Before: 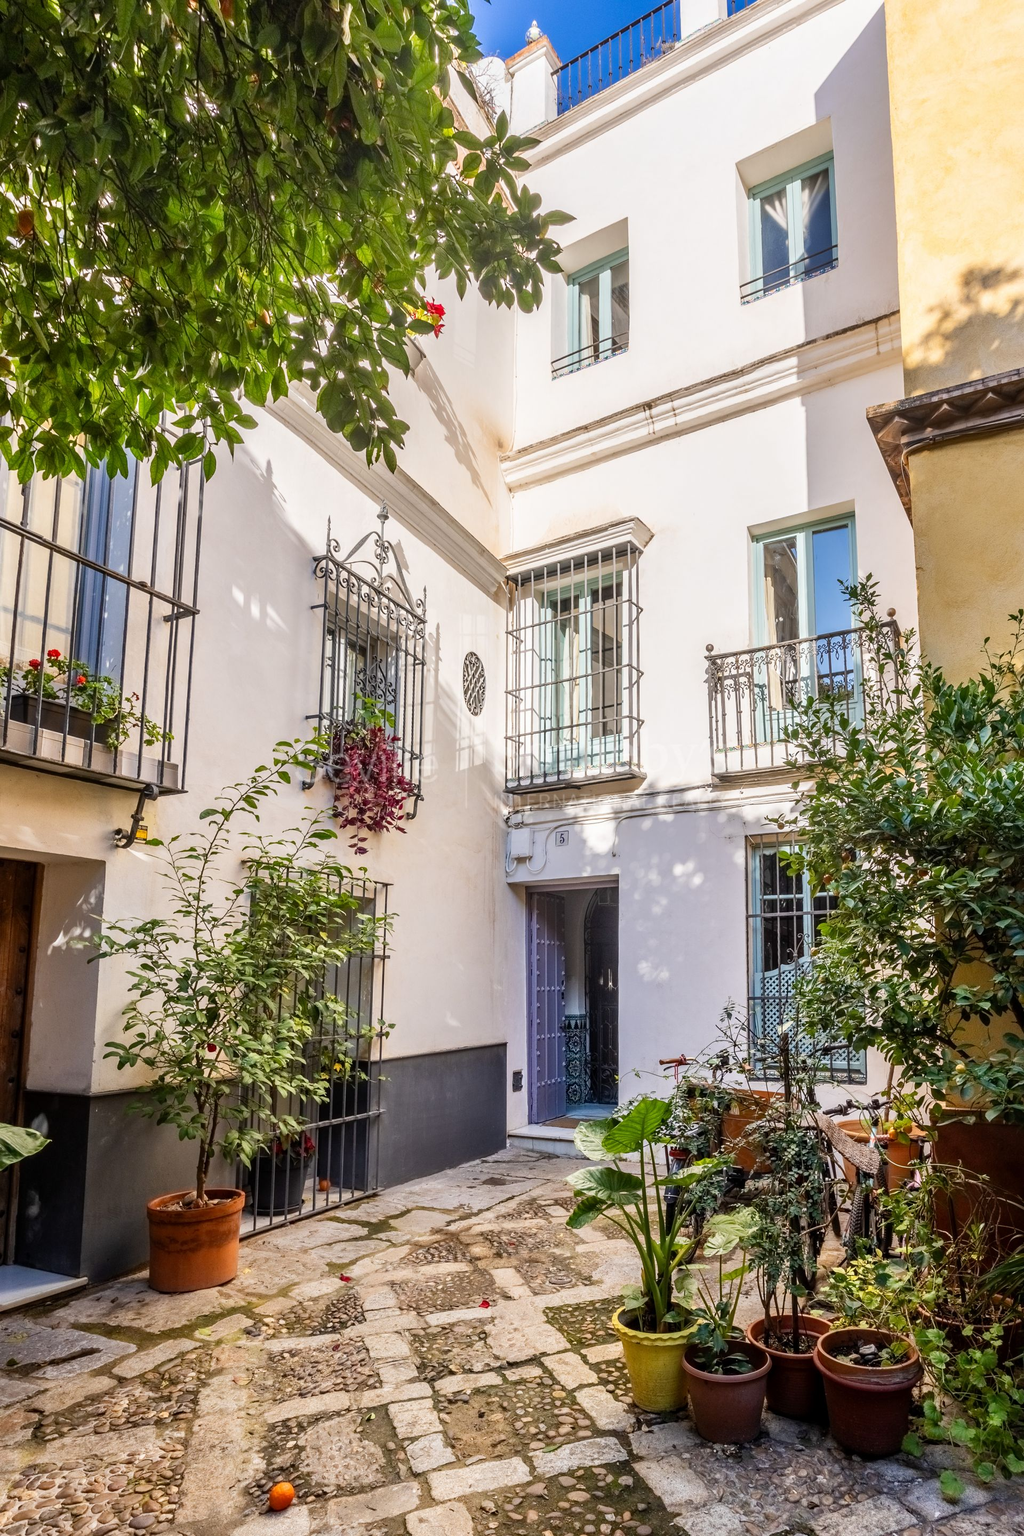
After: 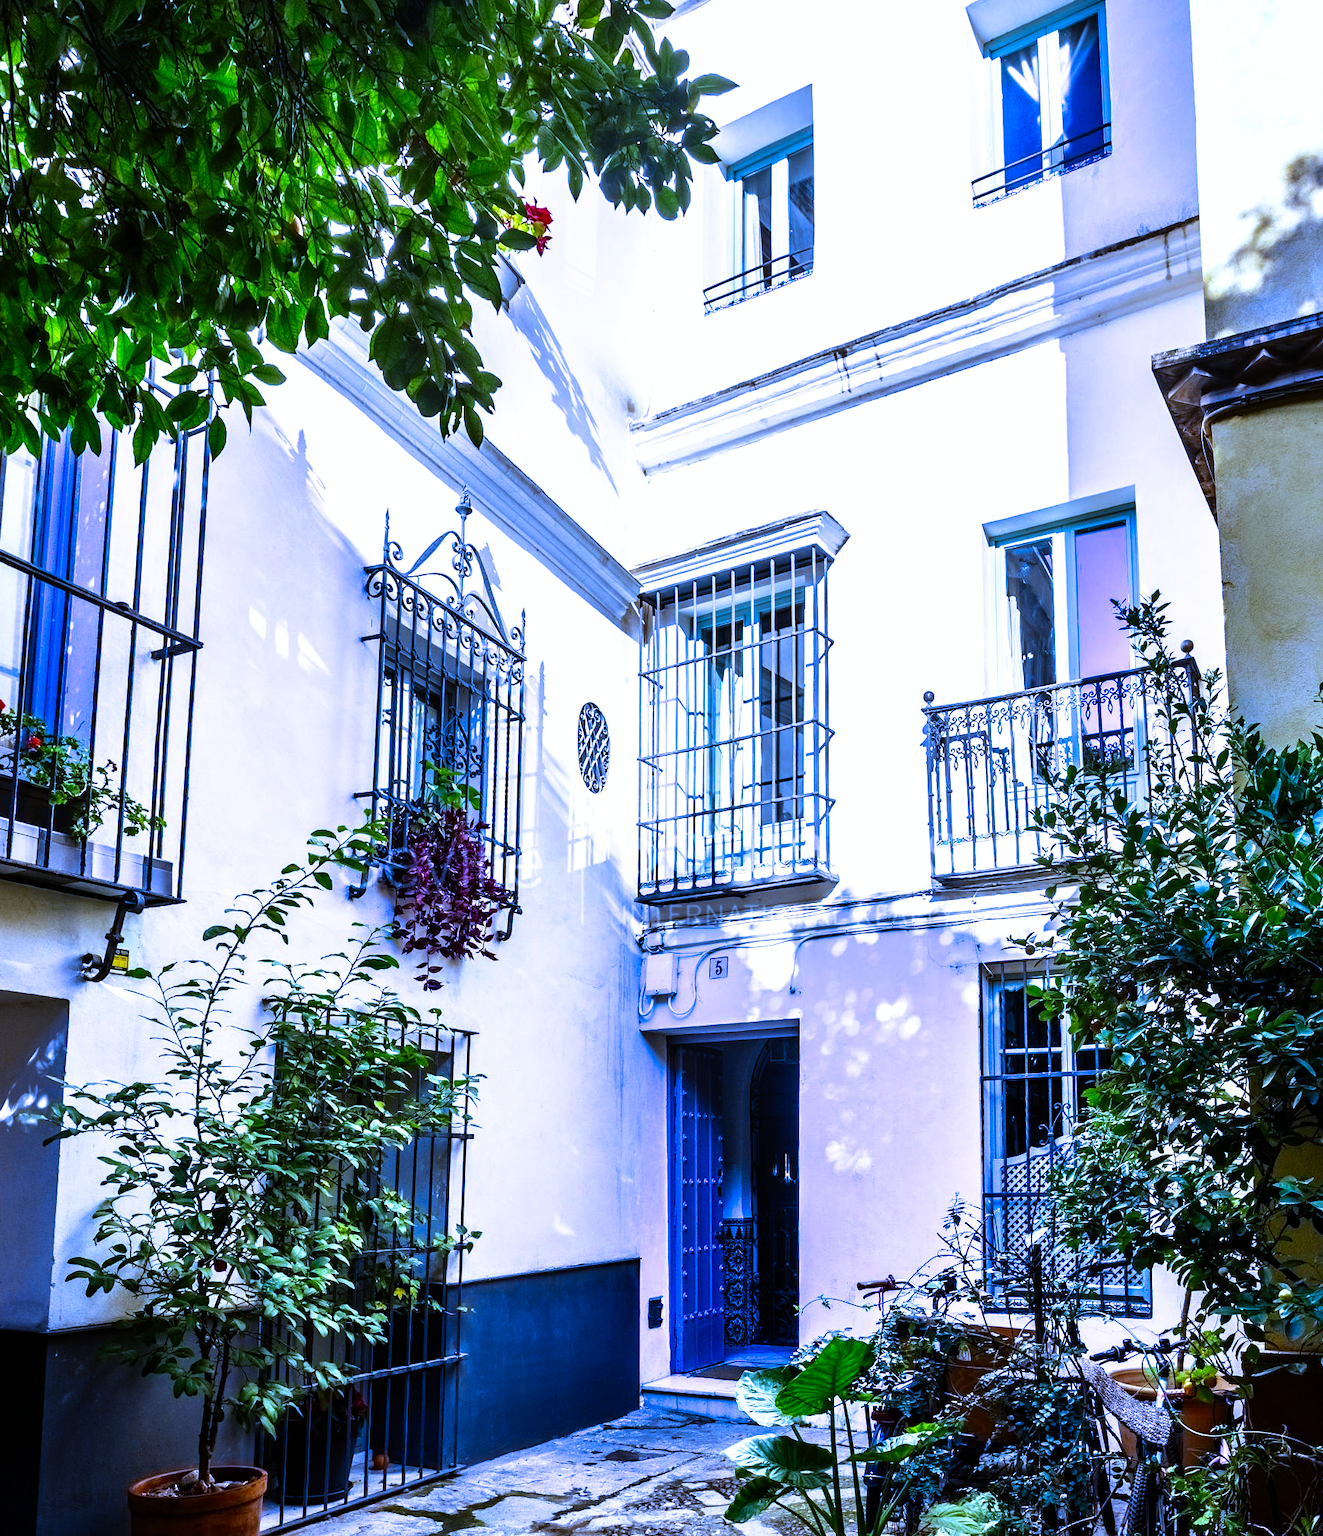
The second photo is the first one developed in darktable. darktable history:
white balance: red 0.766, blue 1.537
crop: left 5.596%, top 10.314%, right 3.534%, bottom 19.395%
tone curve: curves: ch0 [(0, 0) (0.003, 0.001) (0.011, 0.002) (0.025, 0.002) (0.044, 0.006) (0.069, 0.01) (0.1, 0.017) (0.136, 0.023) (0.177, 0.038) (0.224, 0.066) (0.277, 0.118) (0.335, 0.185) (0.399, 0.264) (0.468, 0.365) (0.543, 0.475) (0.623, 0.606) (0.709, 0.759) (0.801, 0.923) (0.898, 0.999) (1, 1)], preserve colors none
